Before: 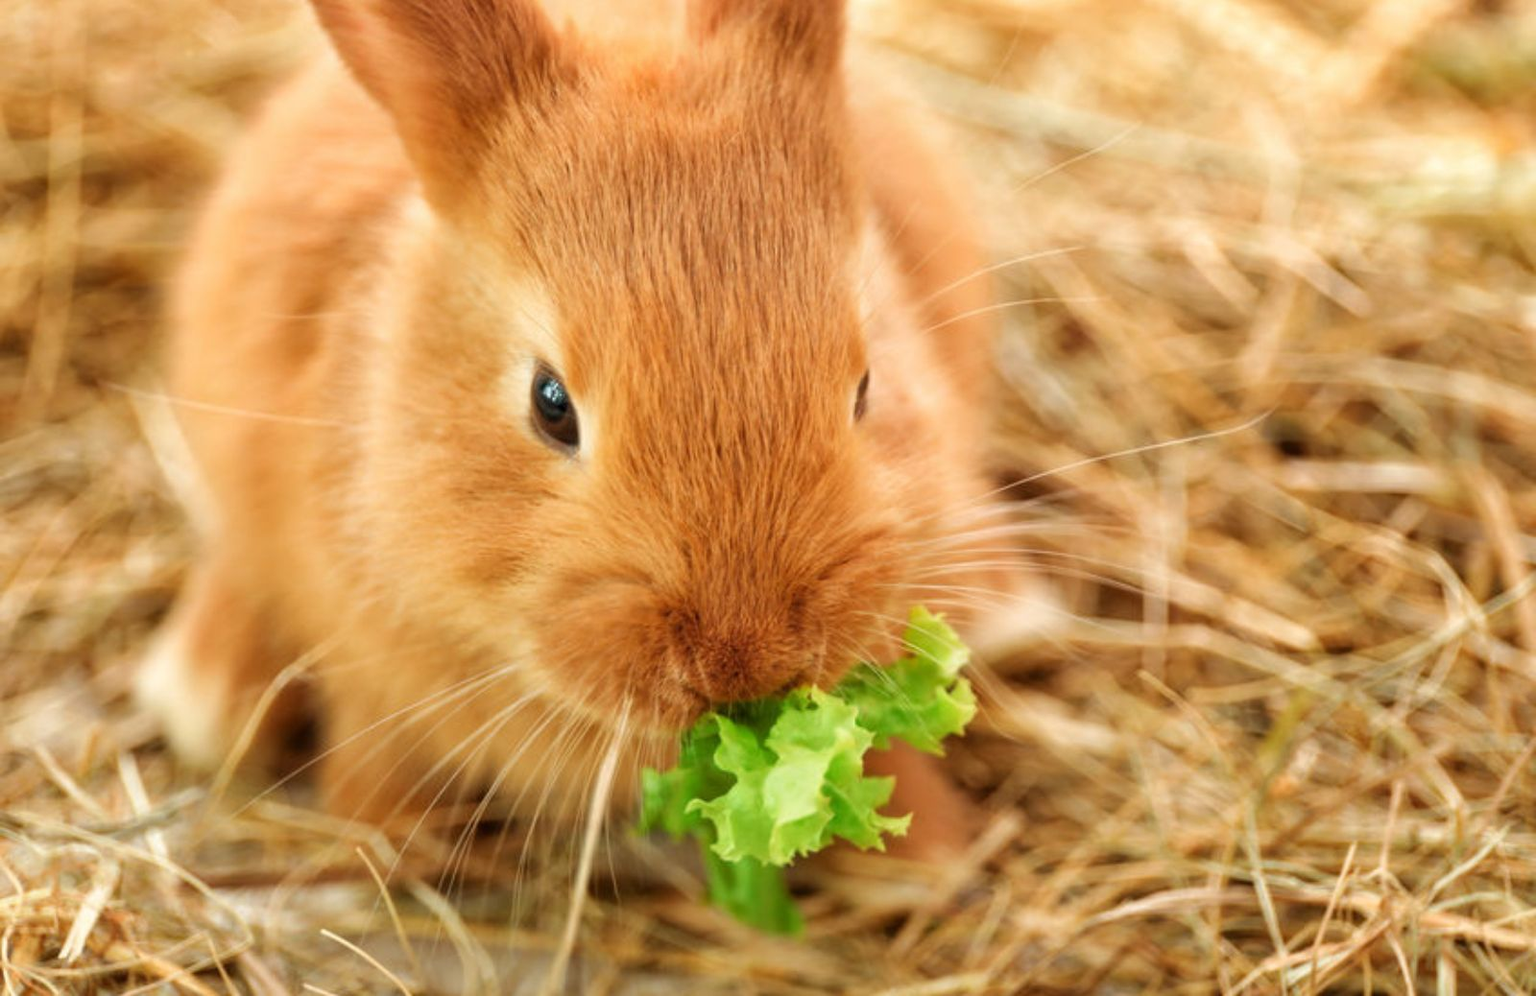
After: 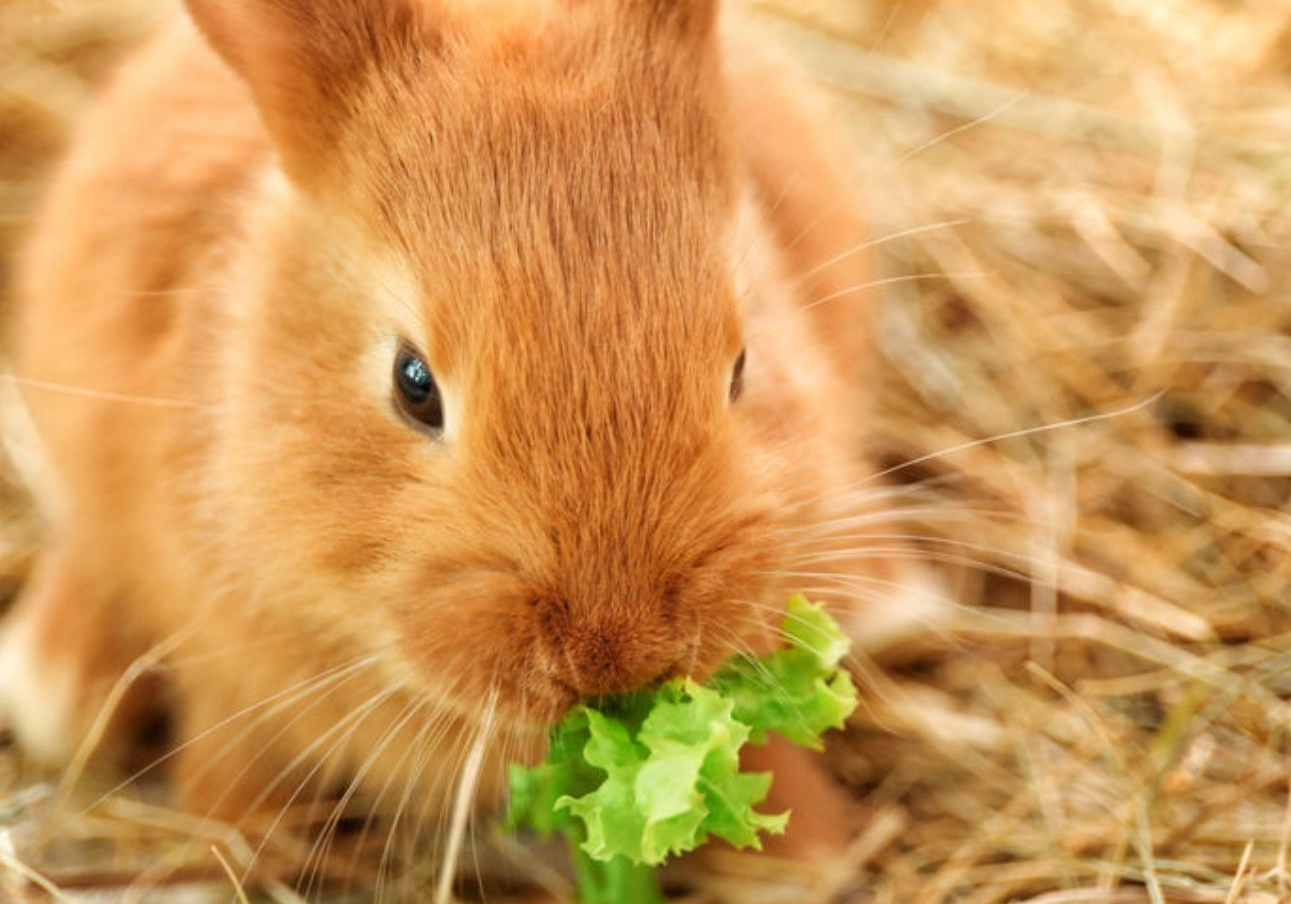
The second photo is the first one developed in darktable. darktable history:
crop: left 10.008%, top 3.611%, right 9.3%, bottom 9.257%
